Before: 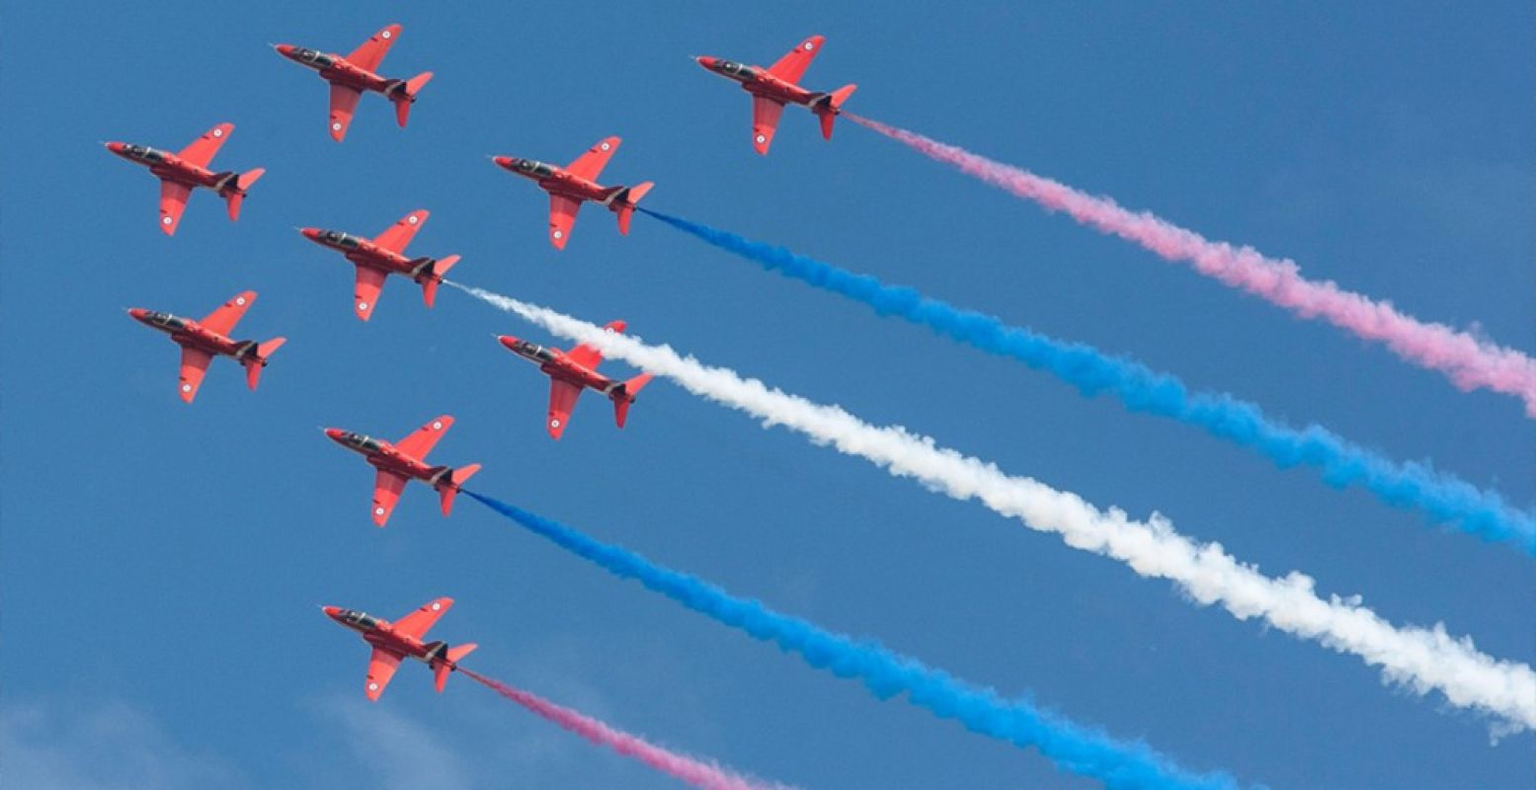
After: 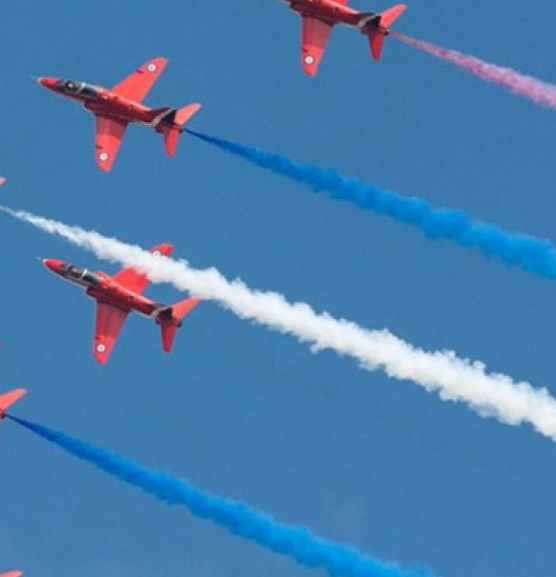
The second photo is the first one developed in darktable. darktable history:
shadows and highlights: radius 100.23, shadows 50.4, highlights -64.54, soften with gaussian
crop and rotate: left 29.667%, top 10.168%, right 34.571%, bottom 17.611%
